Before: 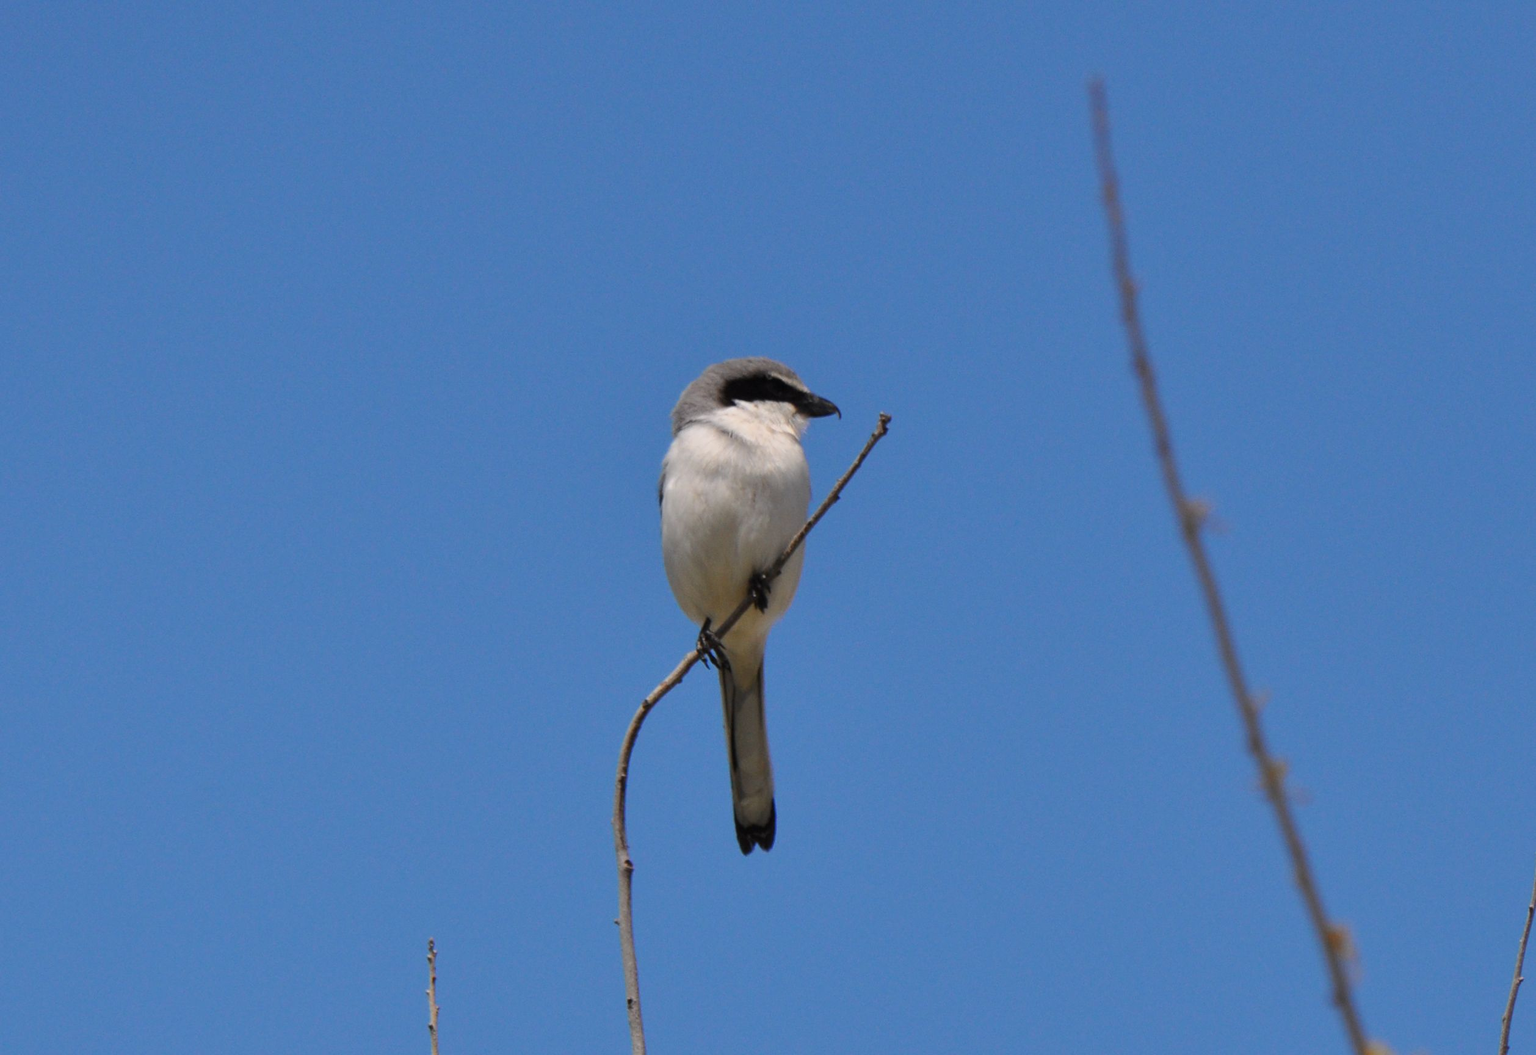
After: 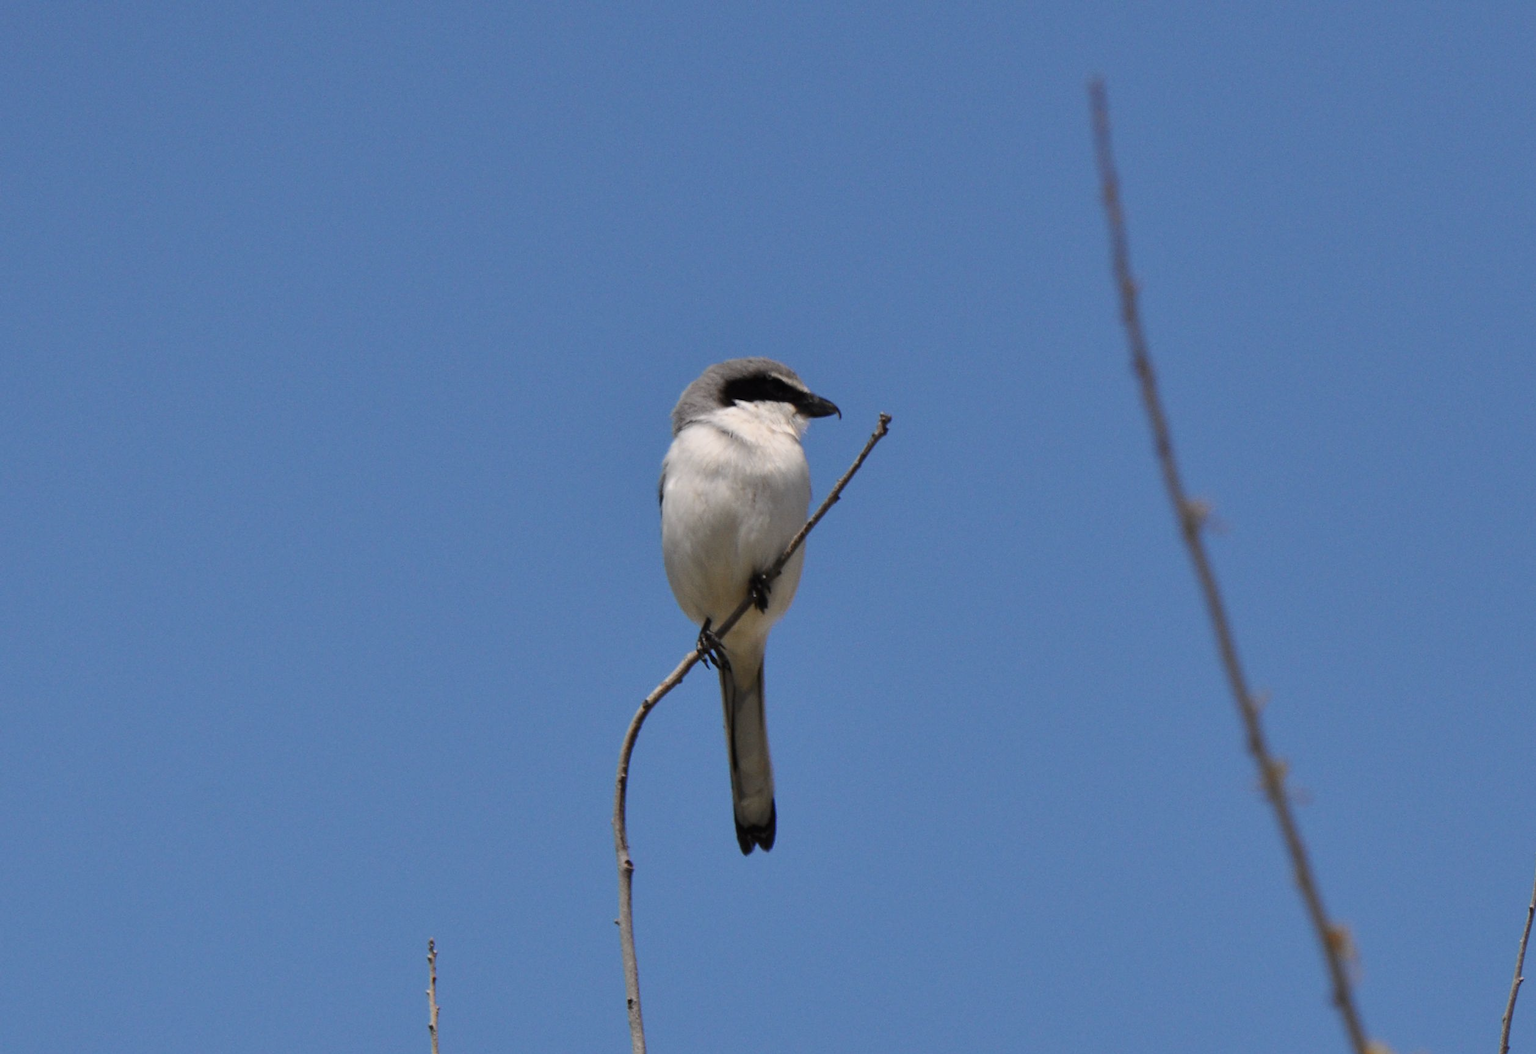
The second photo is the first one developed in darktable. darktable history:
contrast brightness saturation: contrast 0.109, saturation -0.166
